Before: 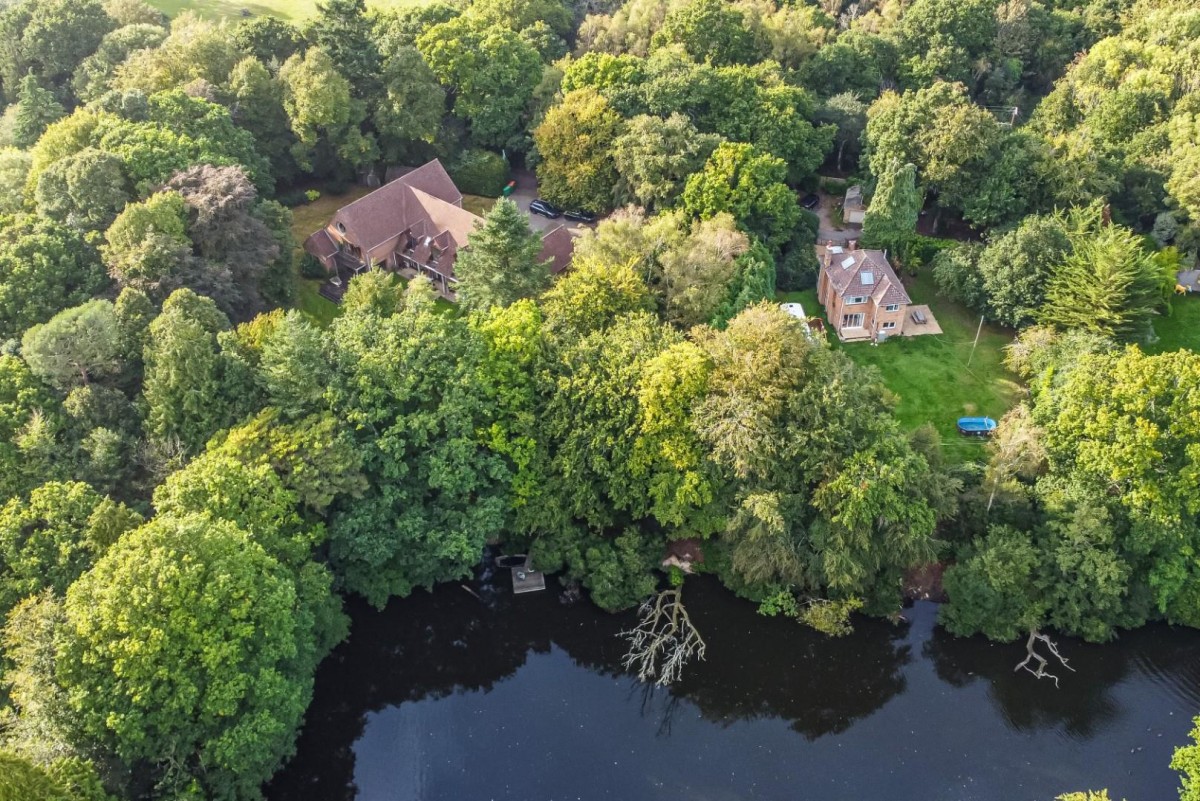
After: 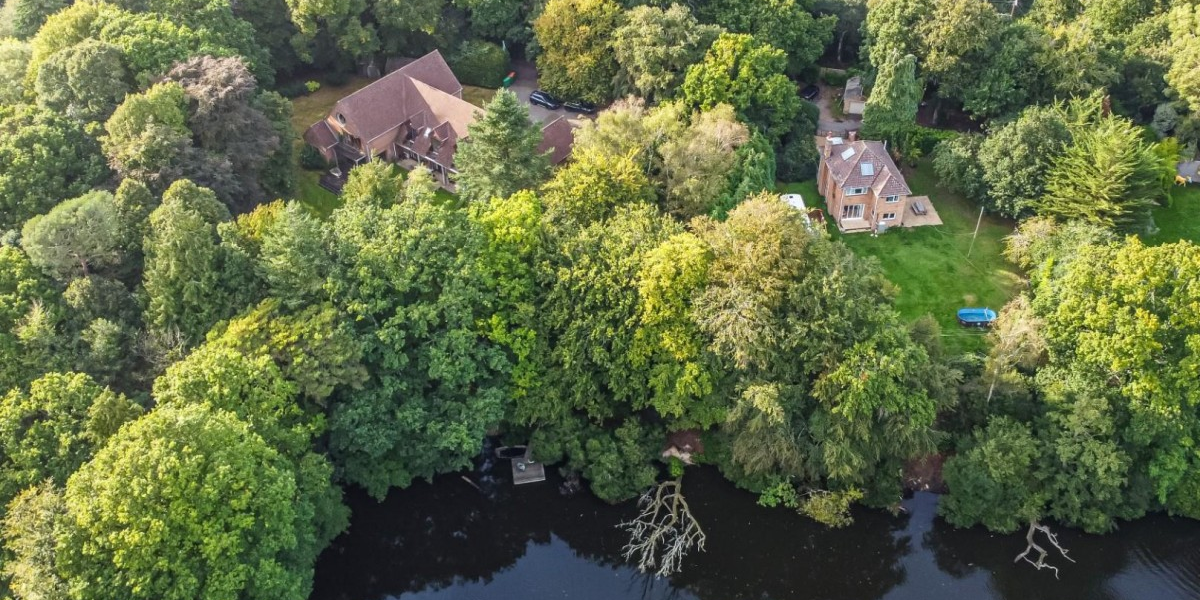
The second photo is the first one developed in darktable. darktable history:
crop: top 13.676%, bottom 11.316%
